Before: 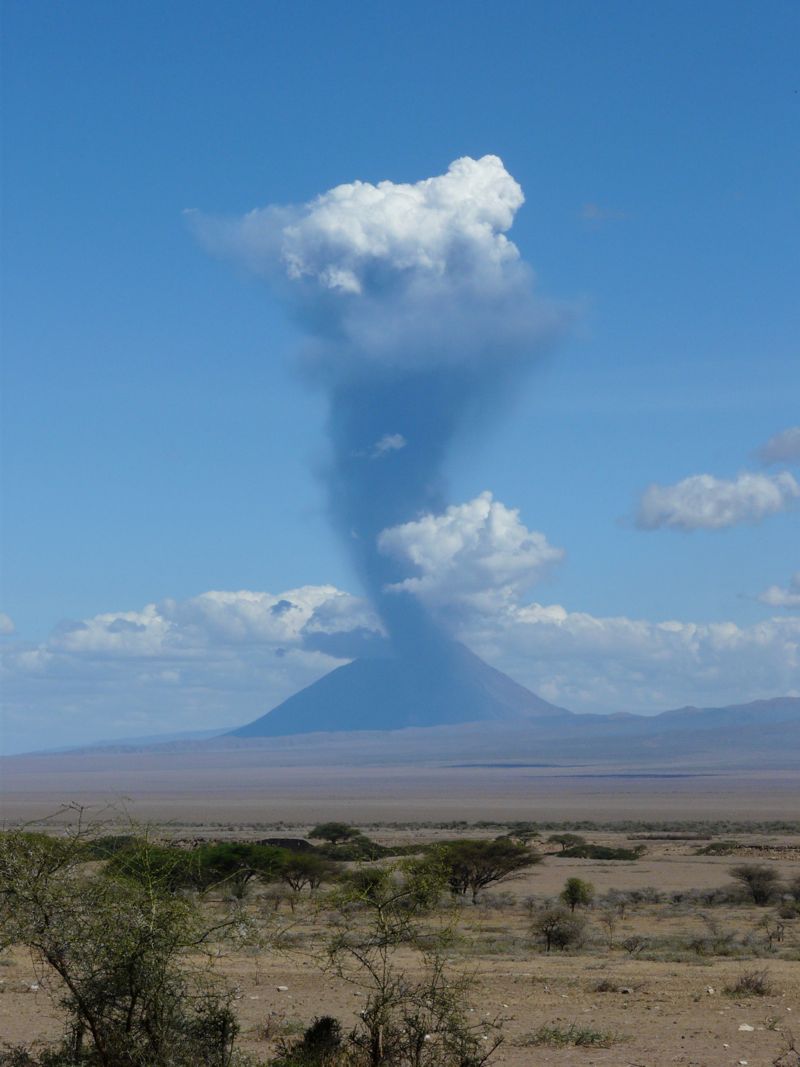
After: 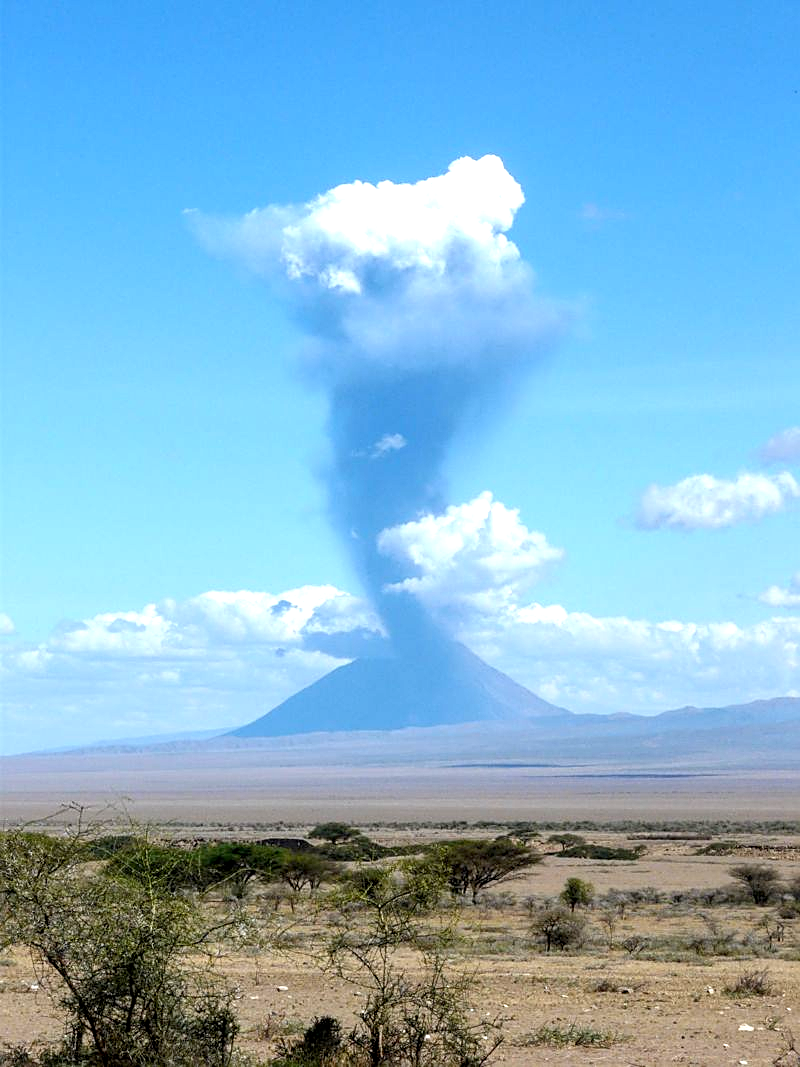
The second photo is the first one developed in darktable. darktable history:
local contrast: detail 118%
exposure: black level correction 0.001, exposure 1.117 EV, compensate highlight preservation false
sharpen: amount 0.497
